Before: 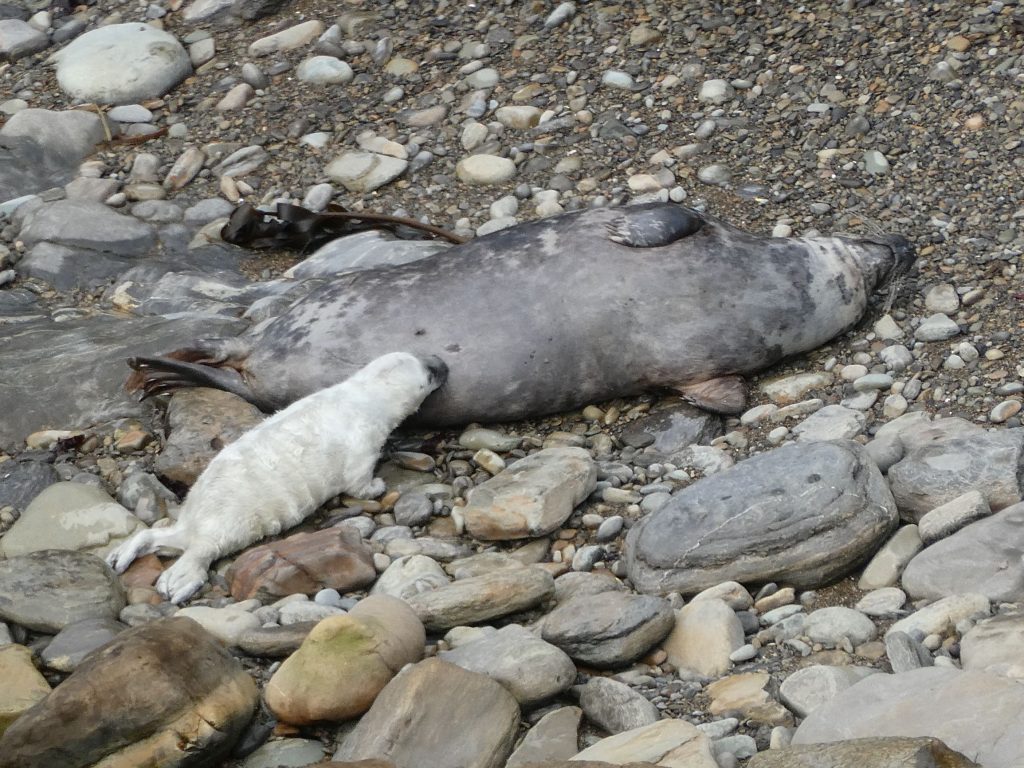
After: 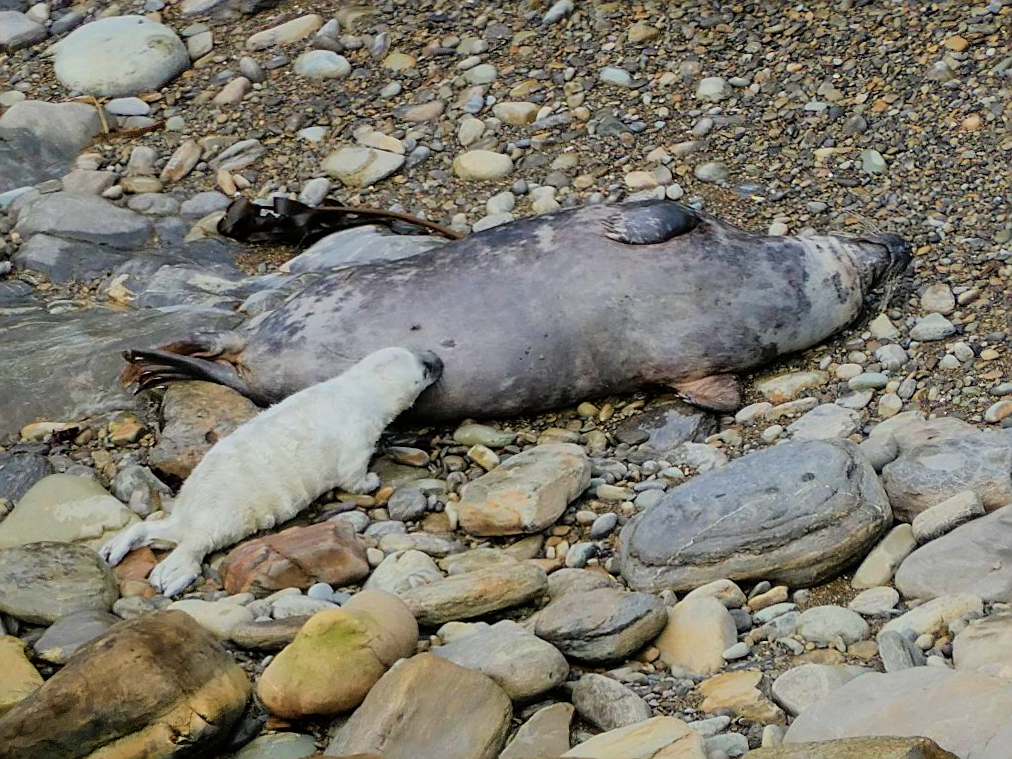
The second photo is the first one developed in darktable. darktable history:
tone equalizer: on, module defaults
crop and rotate: angle -0.5°
sharpen: on, module defaults
filmic rgb: black relative exposure -7.65 EV, white relative exposure 4.56 EV, hardness 3.61, contrast 1.05
velvia: strength 75%
